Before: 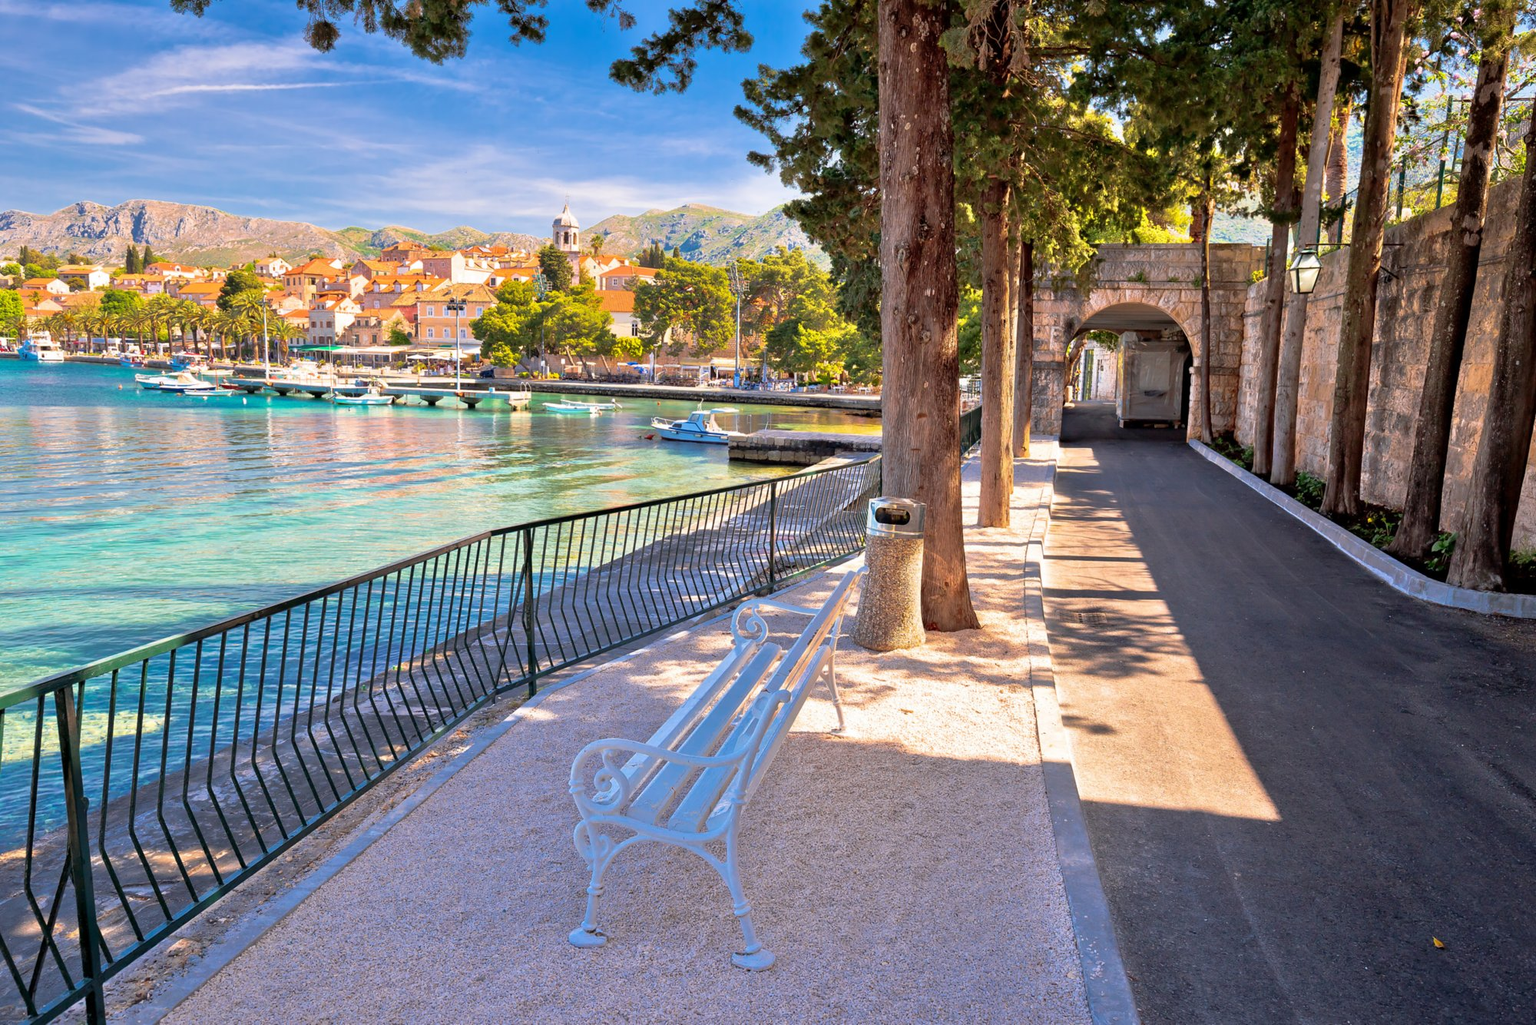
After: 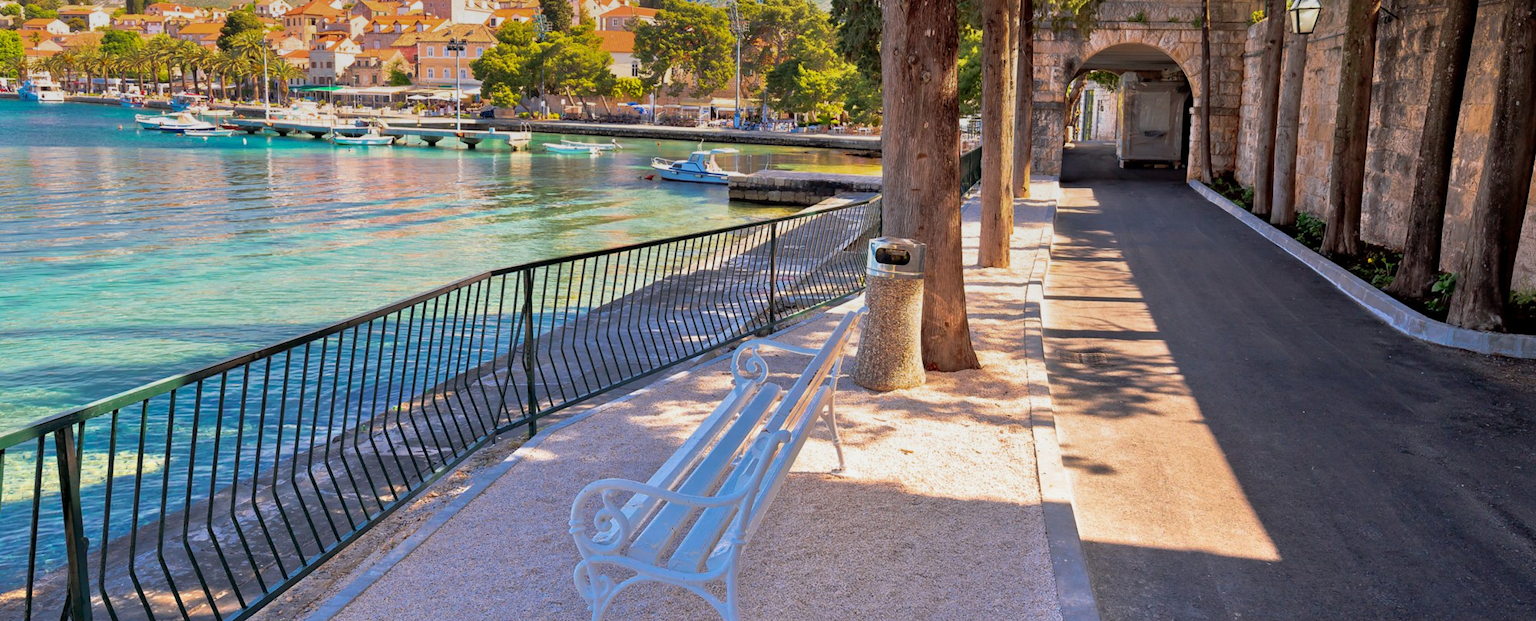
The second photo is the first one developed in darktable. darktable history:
crop and rotate: top 25.357%, bottom 13.942%
graduated density: on, module defaults
